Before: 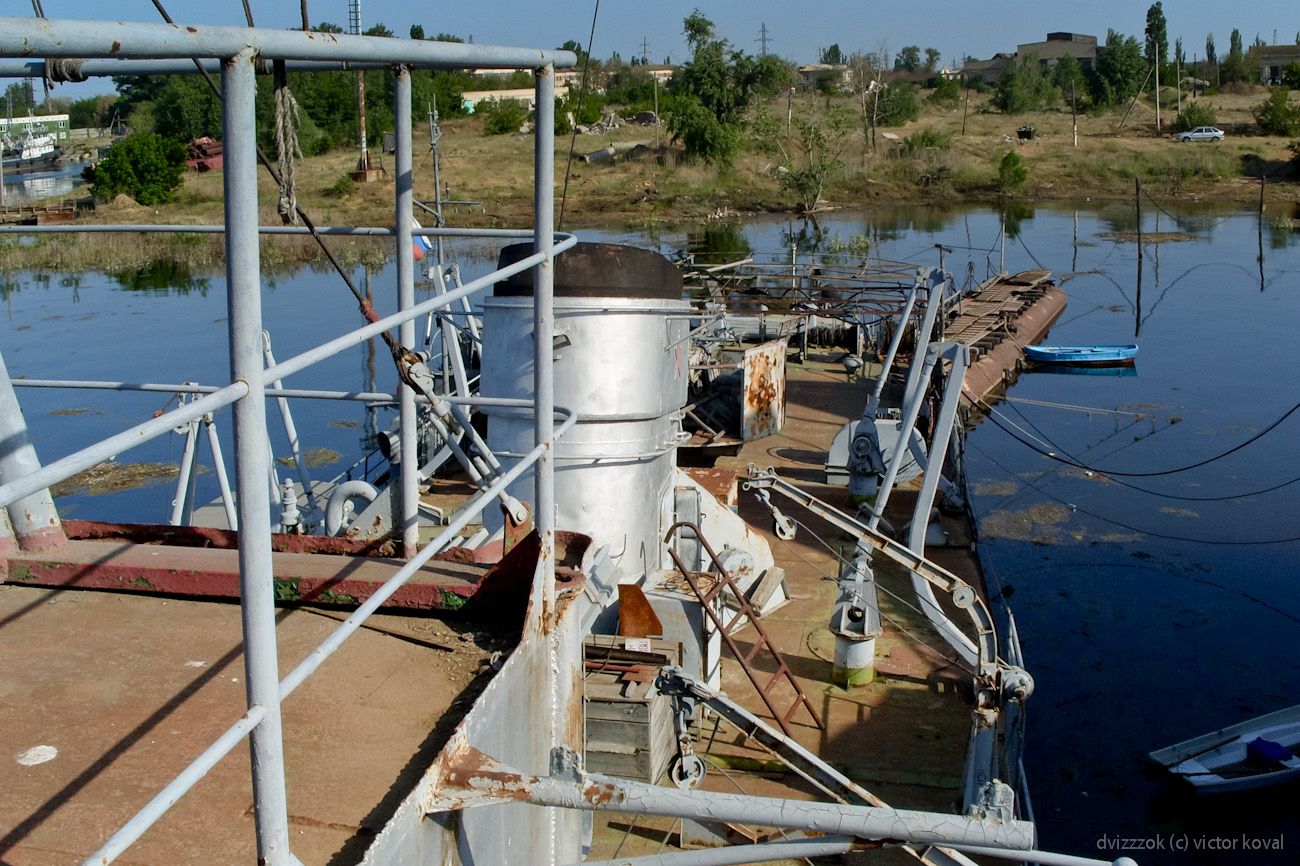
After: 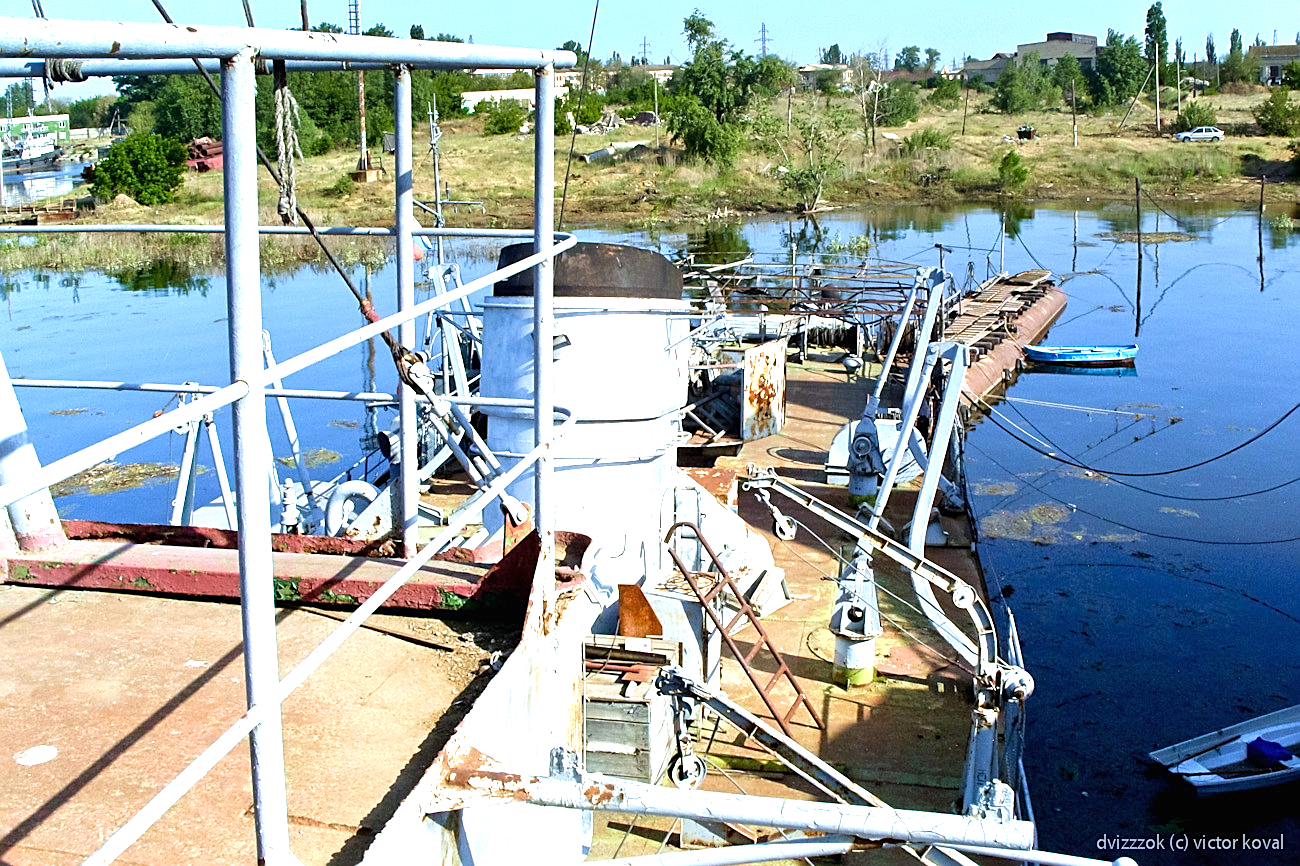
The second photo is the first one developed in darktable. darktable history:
velvia: on, module defaults
white balance: red 0.924, blue 1.095
exposure: black level correction 0, exposure 1.675 EV, compensate exposure bias true, compensate highlight preservation false
sharpen: on, module defaults
